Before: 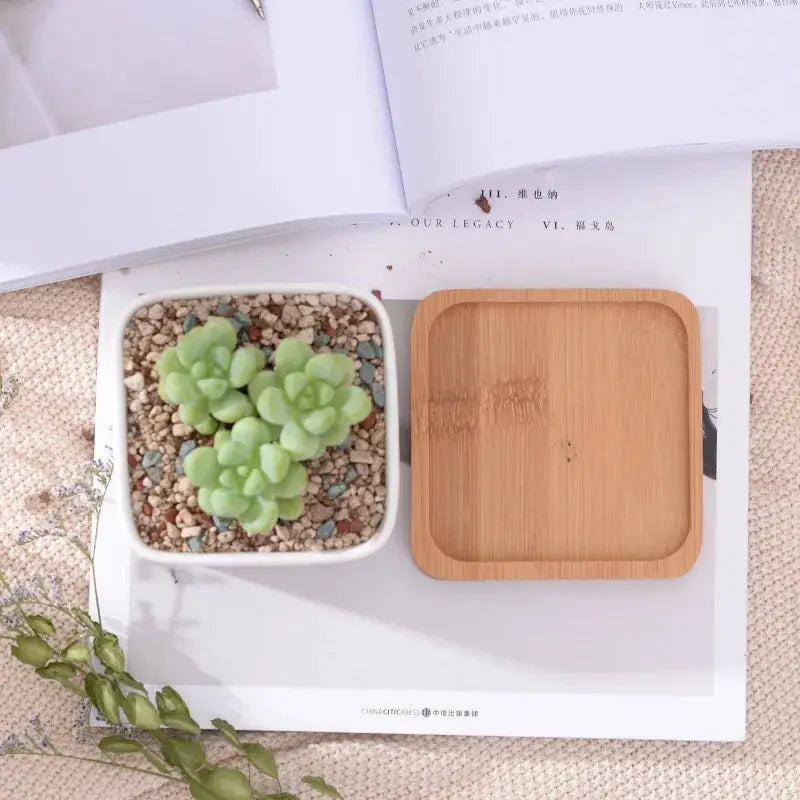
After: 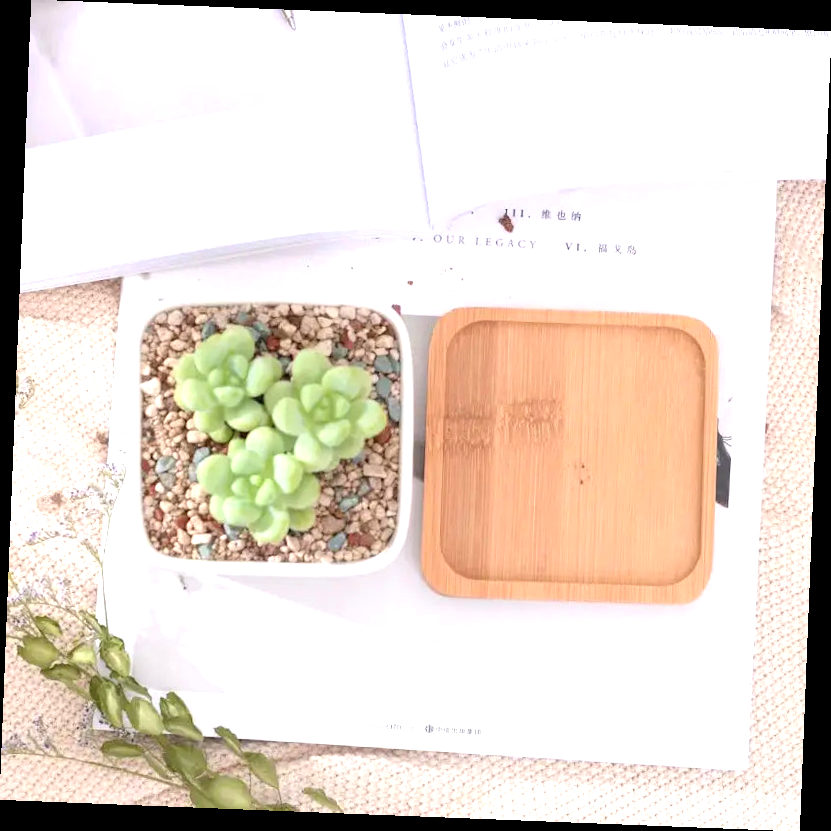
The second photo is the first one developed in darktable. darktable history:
exposure: exposure 0.781 EV, compensate highlight preservation false
local contrast: mode bilateral grid, contrast 100, coarseness 100, detail 91%, midtone range 0.2
rotate and perspective: rotation 2.27°, automatic cropping off
